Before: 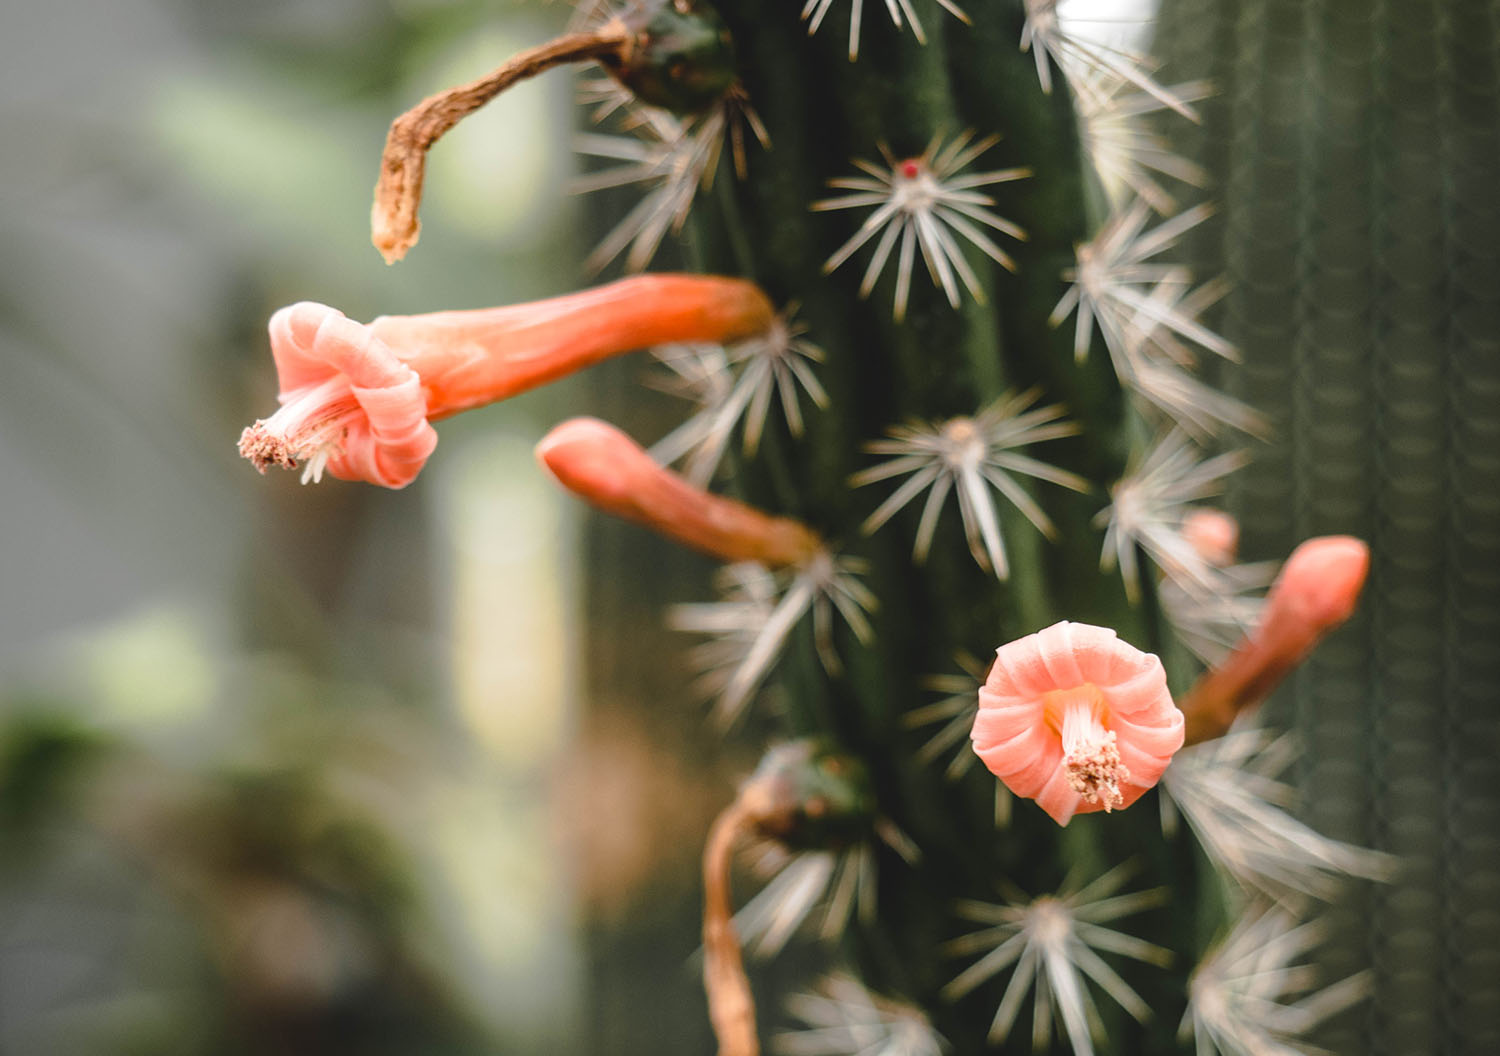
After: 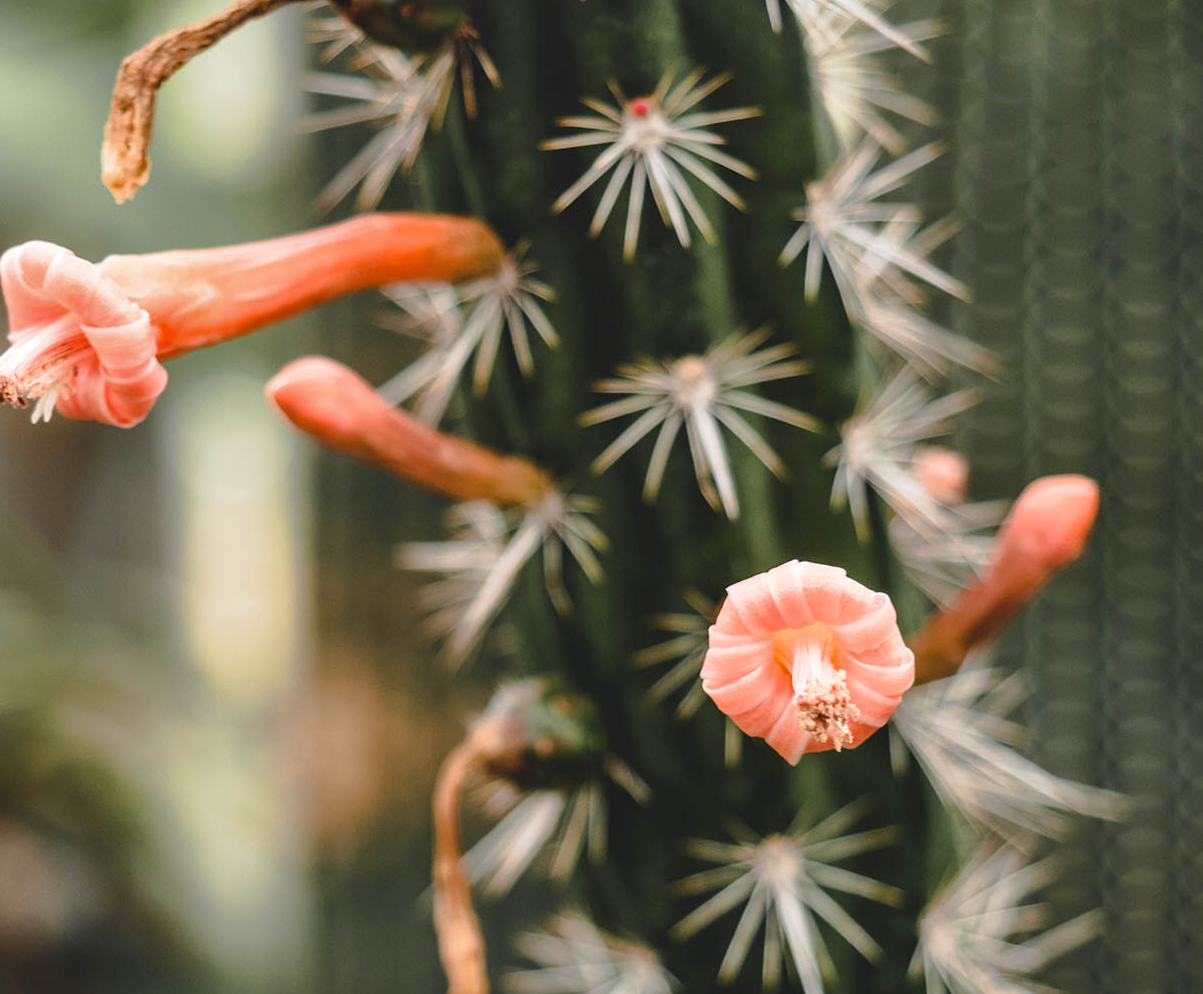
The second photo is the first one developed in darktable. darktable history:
crop and rotate: left 18.022%, top 5.814%, right 1.744%
shadows and highlights: shadows 52.53, soften with gaussian
